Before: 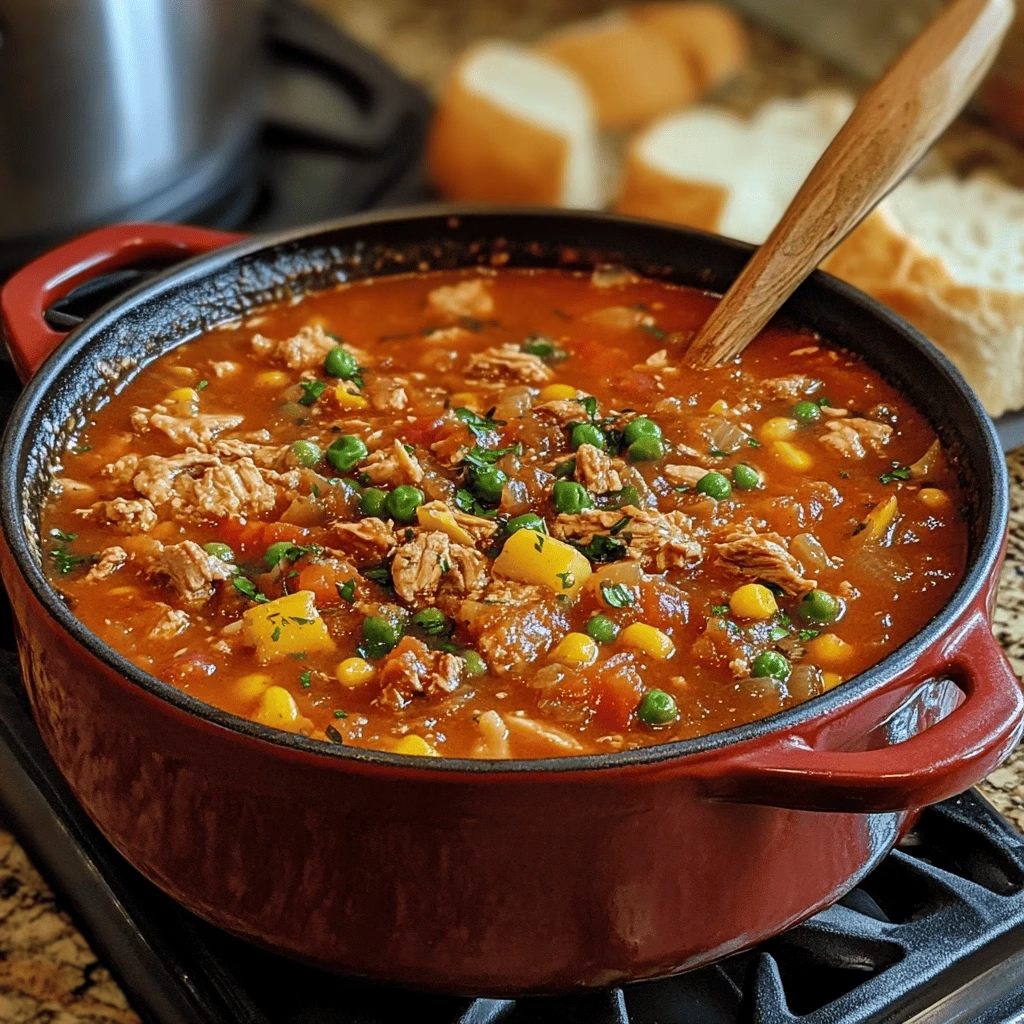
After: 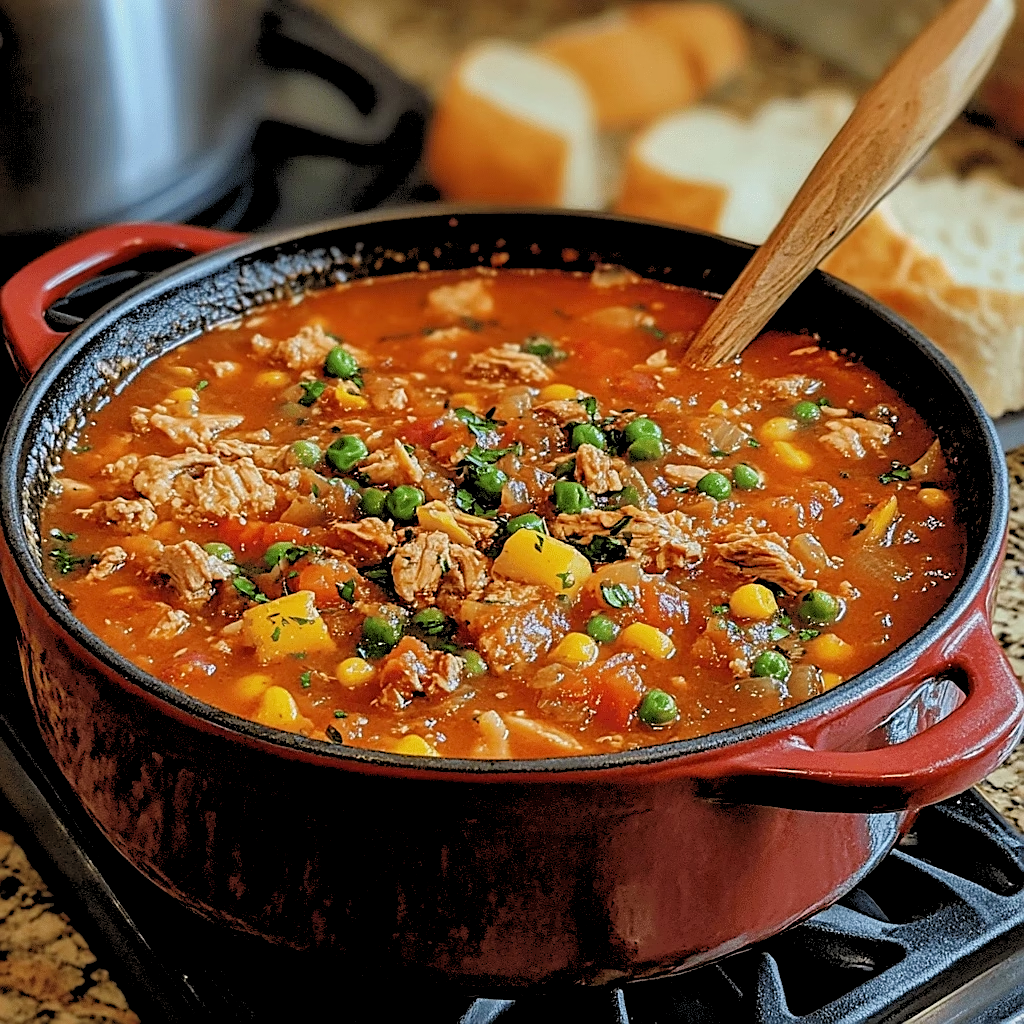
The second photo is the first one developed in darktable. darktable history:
exposure: compensate highlight preservation false
rgb levels: preserve colors sum RGB, levels [[0.038, 0.433, 0.934], [0, 0.5, 1], [0, 0.5, 1]]
sharpen: on, module defaults
